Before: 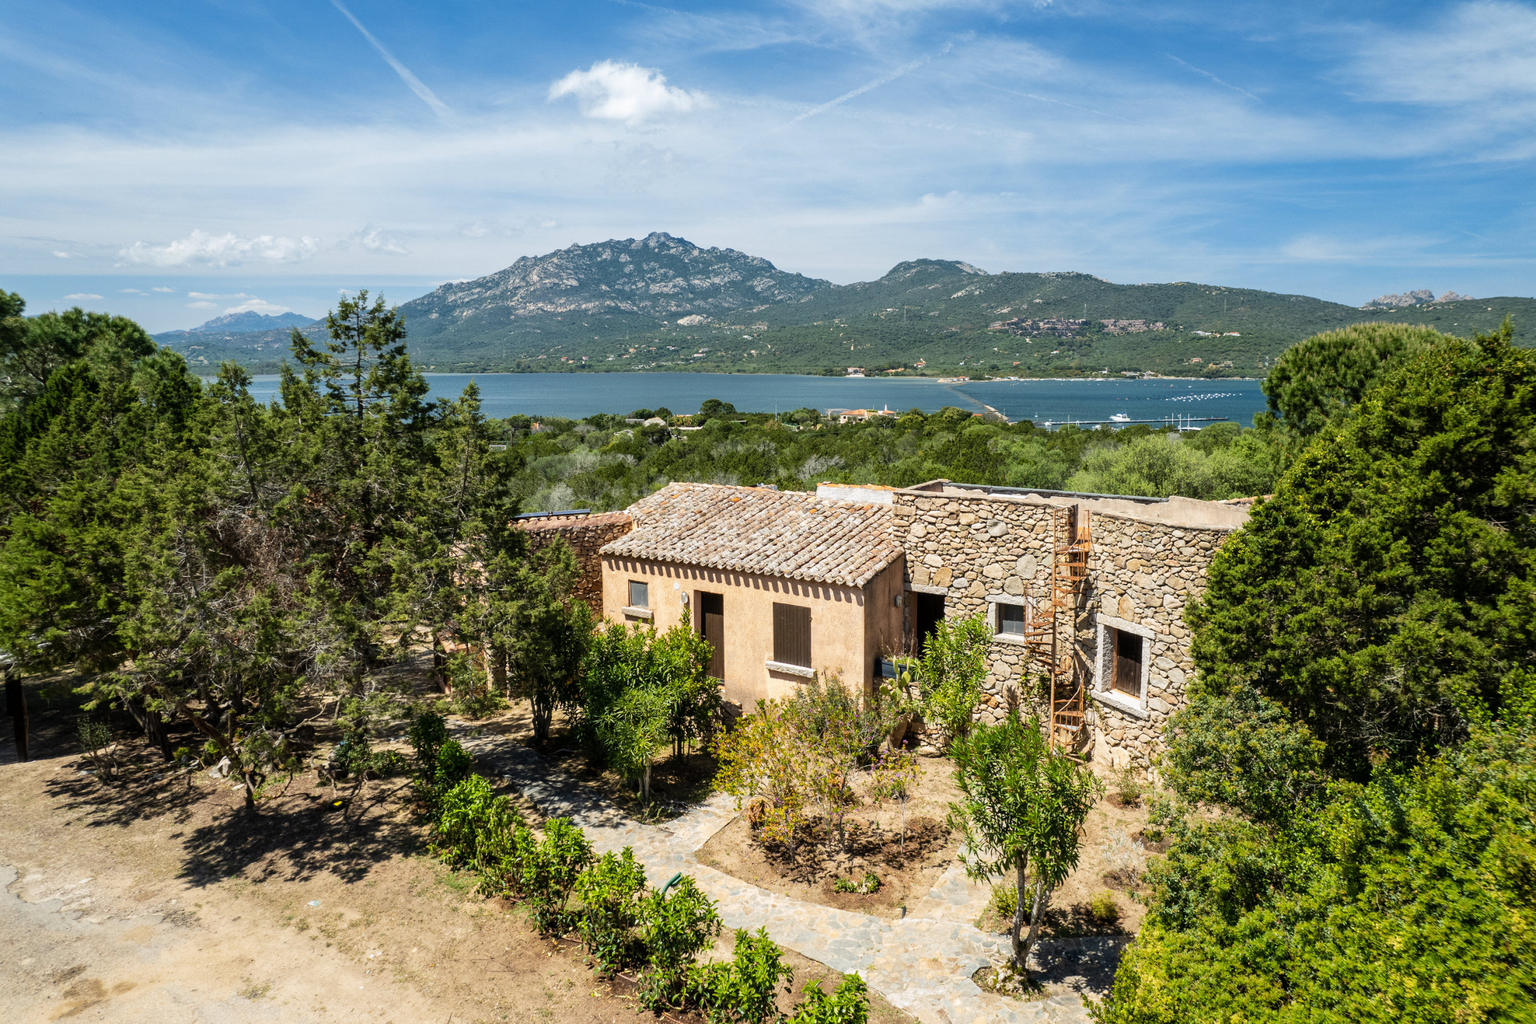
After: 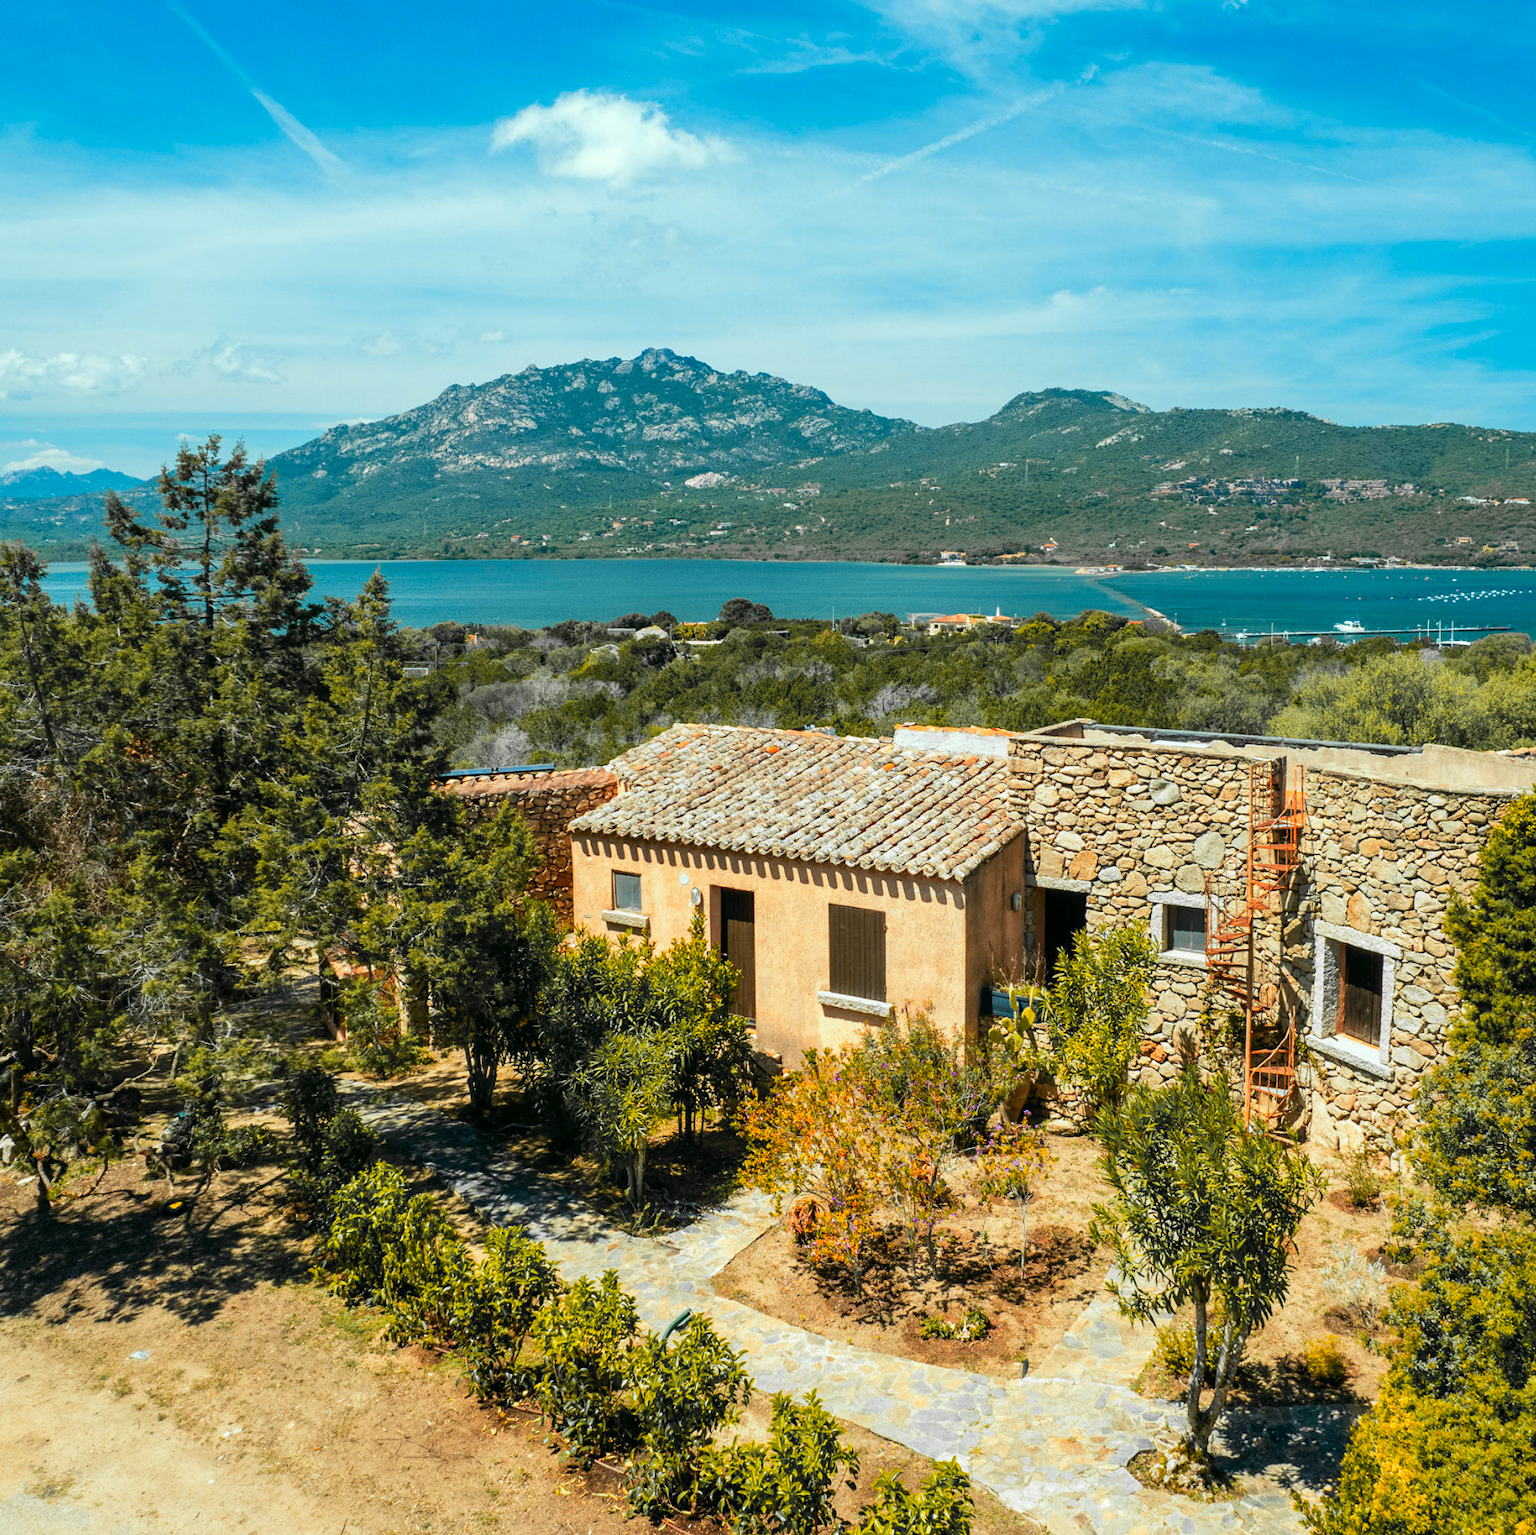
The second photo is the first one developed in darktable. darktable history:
crop and rotate: left 14.385%, right 18.948%
color zones: curves: ch1 [(0.29, 0.492) (0.373, 0.185) (0.509, 0.481)]; ch2 [(0.25, 0.462) (0.749, 0.457)], mix 40.67%
color correction: highlights a* -7.33, highlights b* 1.26, shadows a* -3.55, saturation 1.4
